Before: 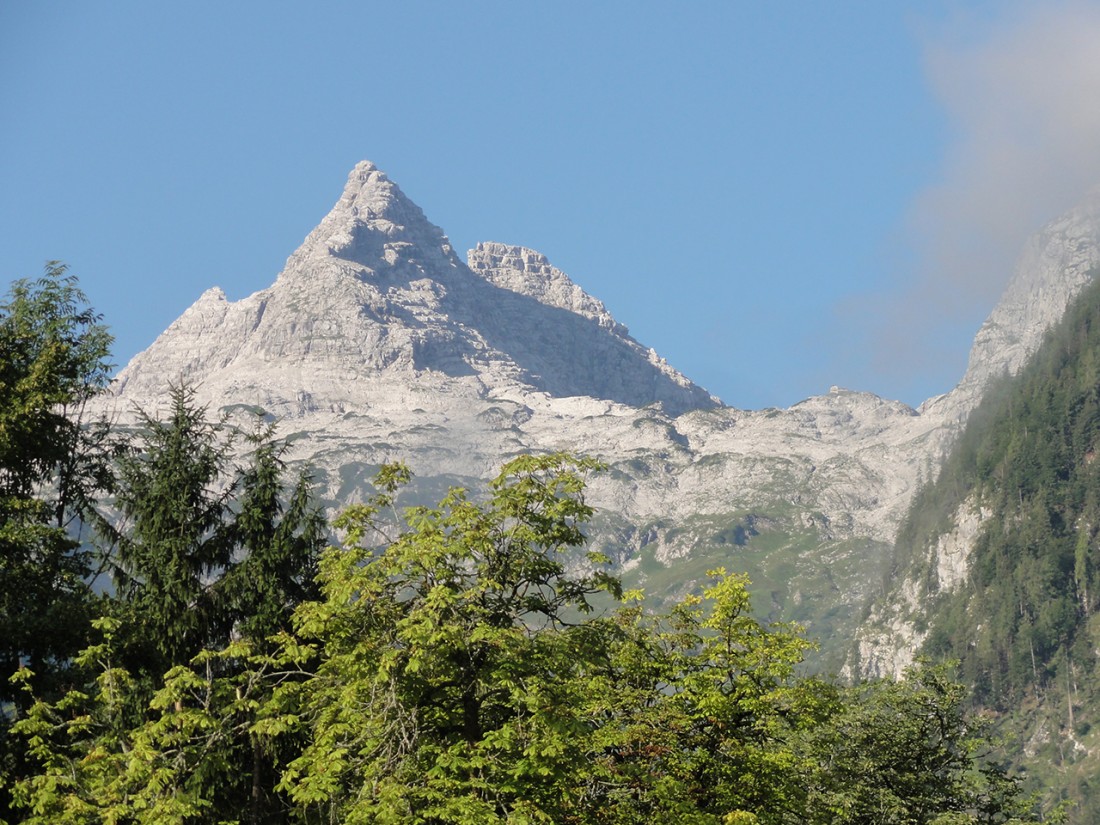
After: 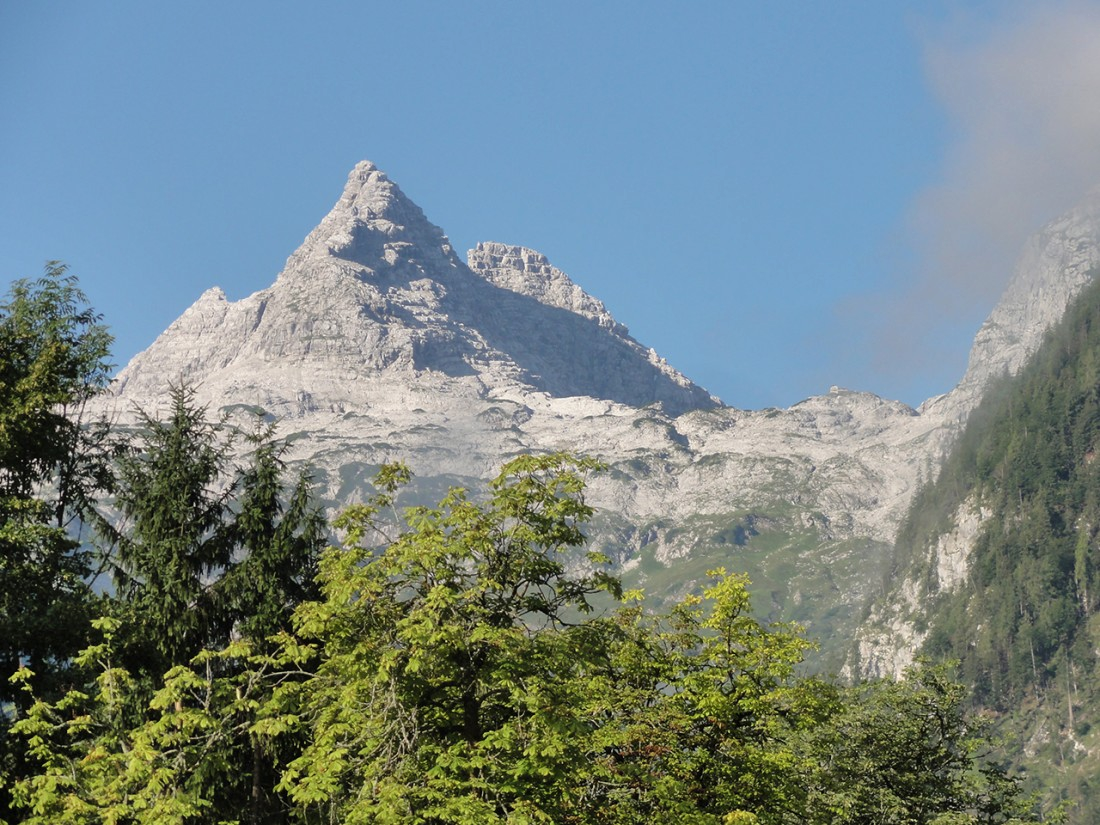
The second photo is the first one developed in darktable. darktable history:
bloom: size 9%, threshold 100%, strength 7%
shadows and highlights: low approximation 0.01, soften with gaussian
